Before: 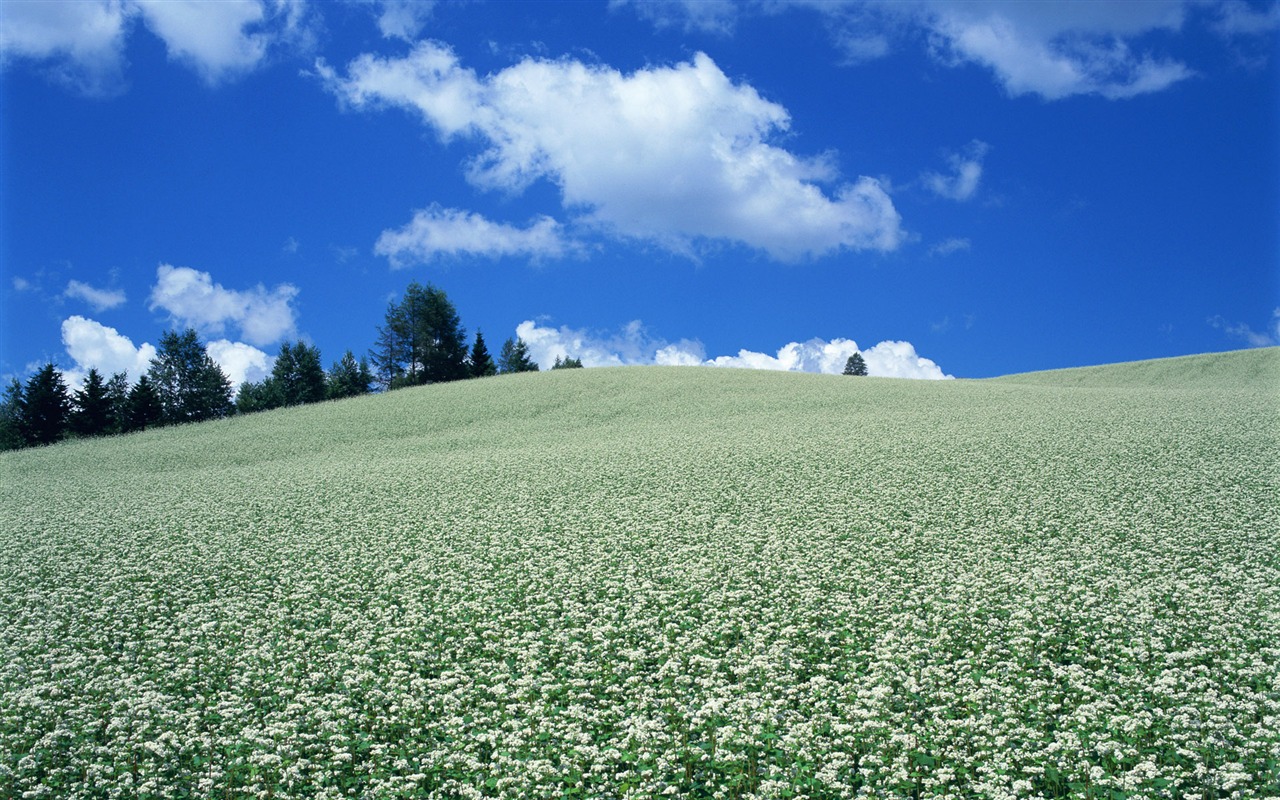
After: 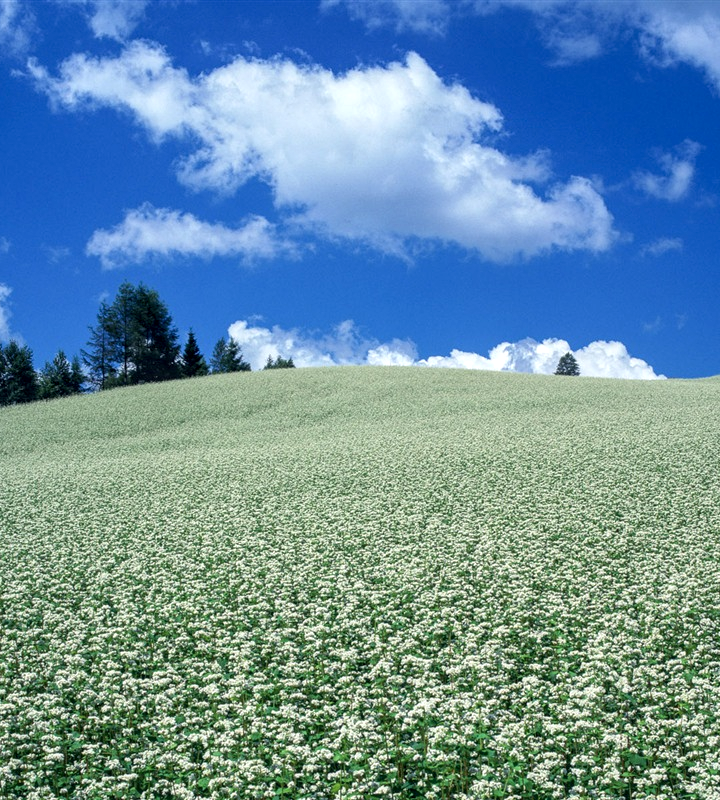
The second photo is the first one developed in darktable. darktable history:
local contrast: highlights 35%, detail 135%
crop and rotate: left 22.516%, right 21.234%
